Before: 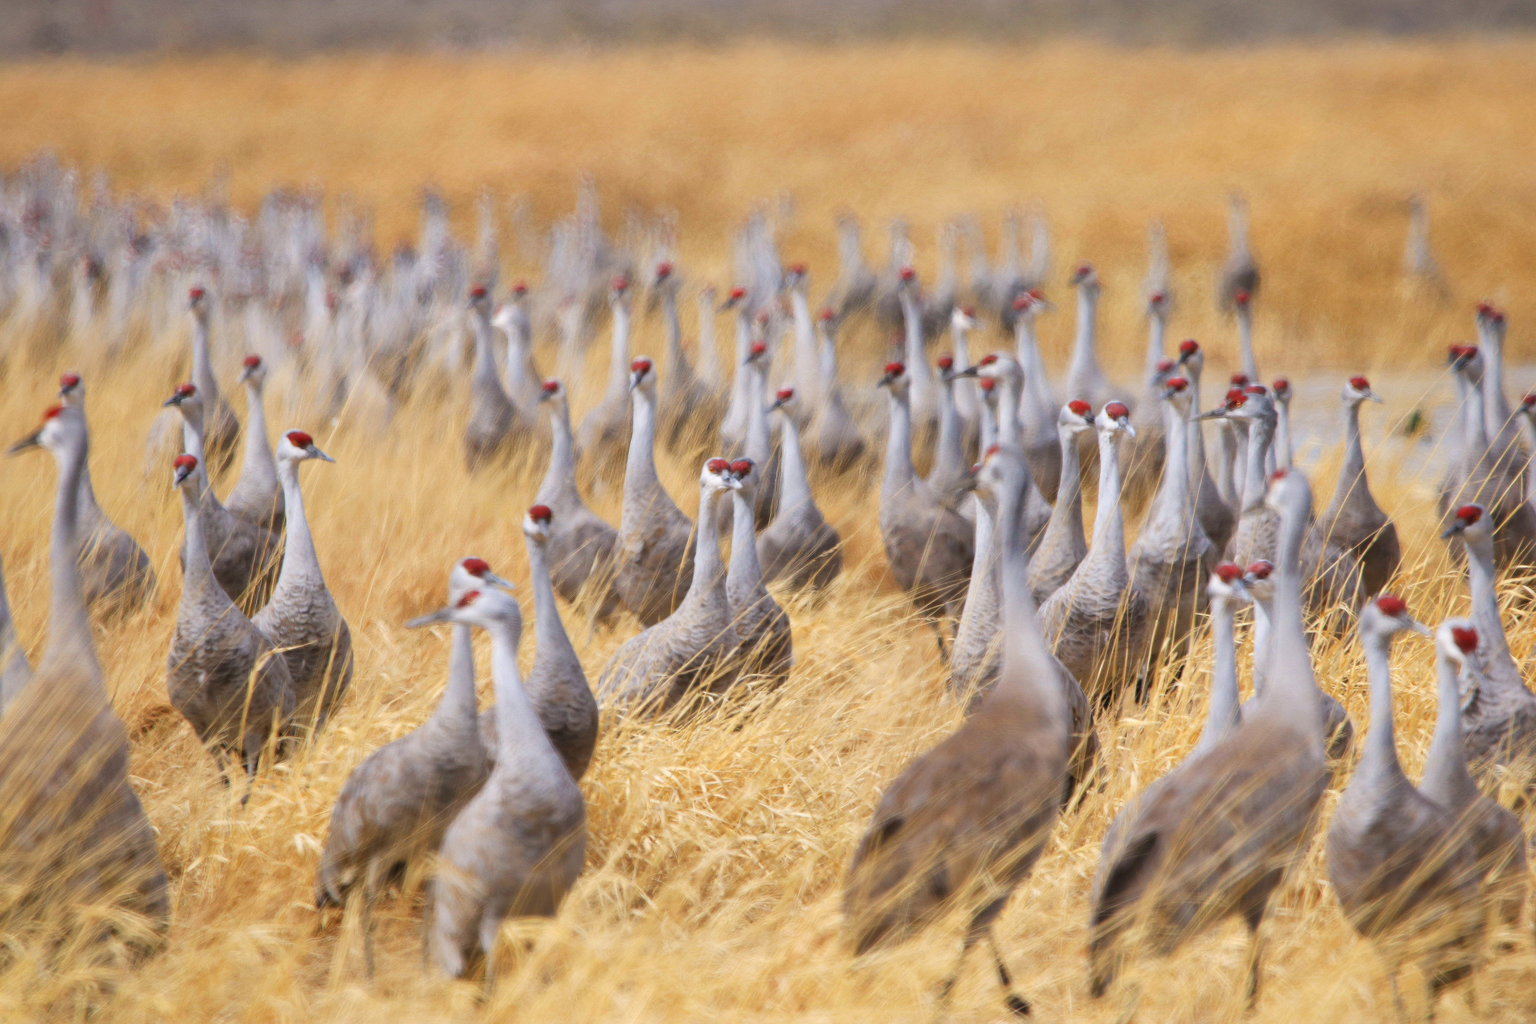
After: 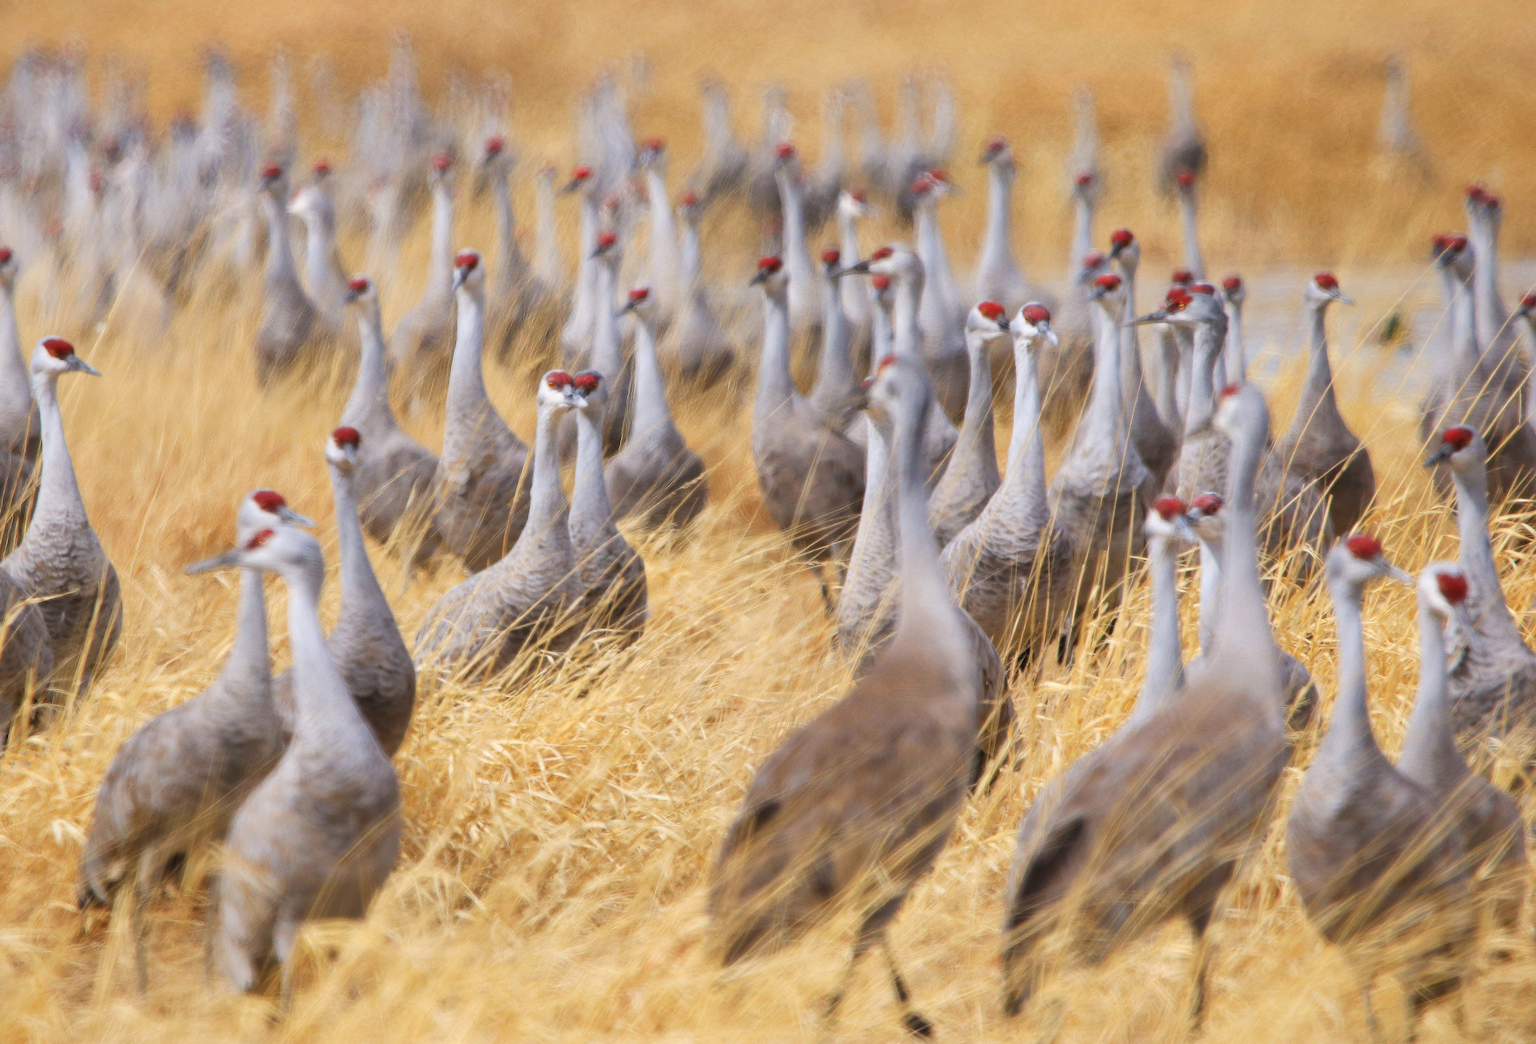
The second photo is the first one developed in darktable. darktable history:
crop: left 16.363%, top 14.516%
